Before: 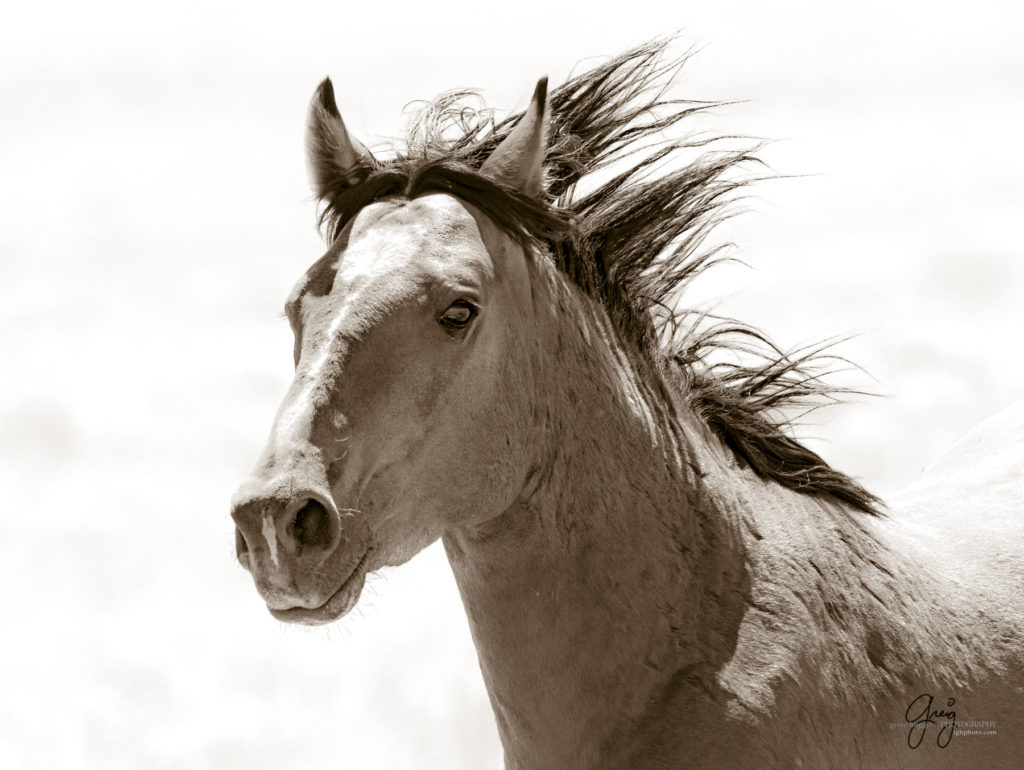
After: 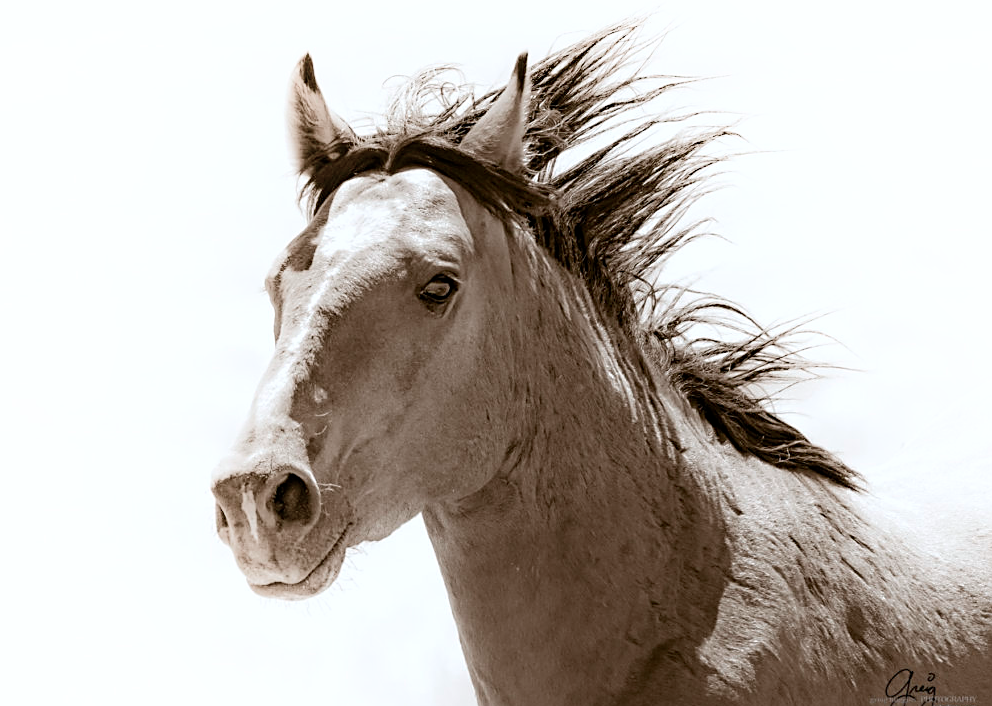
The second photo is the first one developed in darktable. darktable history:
crop: left 1.964%, top 3.251%, right 1.122%, bottom 4.933%
shadows and highlights: shadows -40.15, highlights 62.88, soften with gaussian
sharpen: radius 1.864, amount 0.398, threshold 1.271
white balance: red 0.98, blue 1.034
